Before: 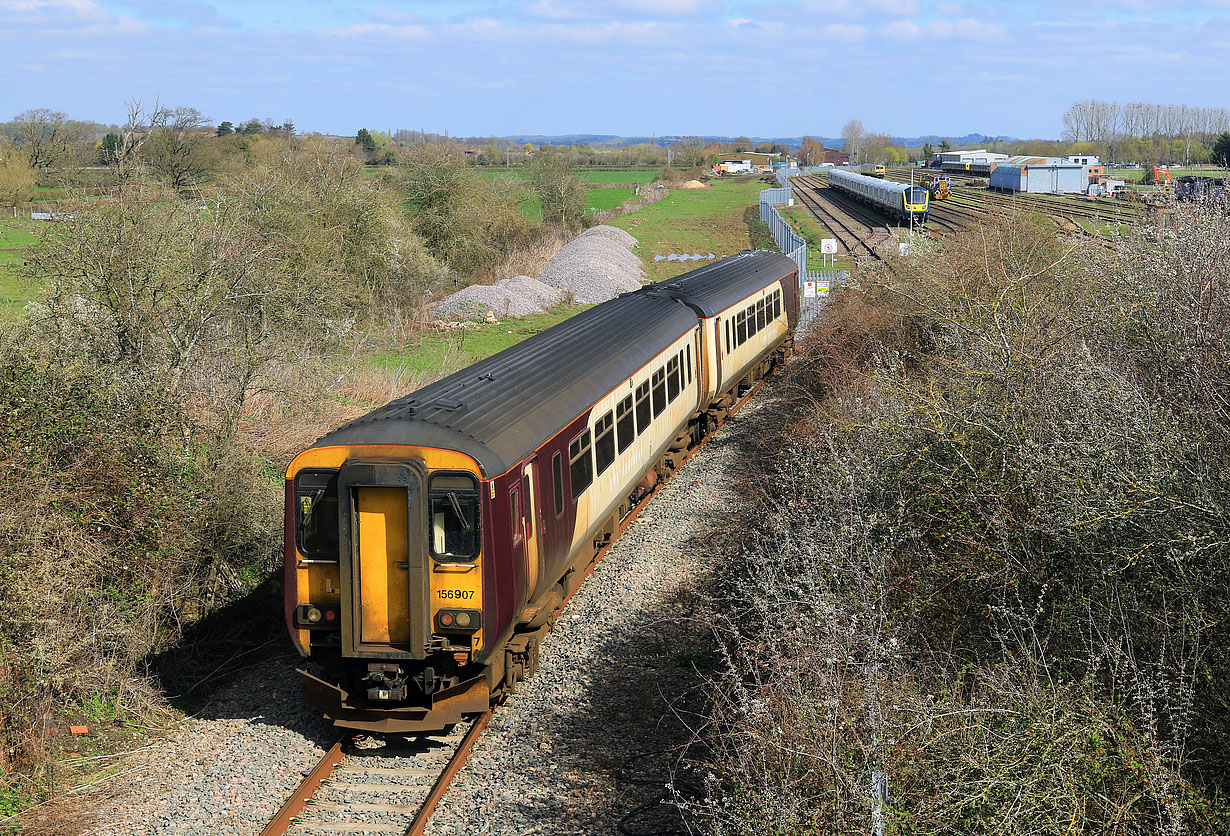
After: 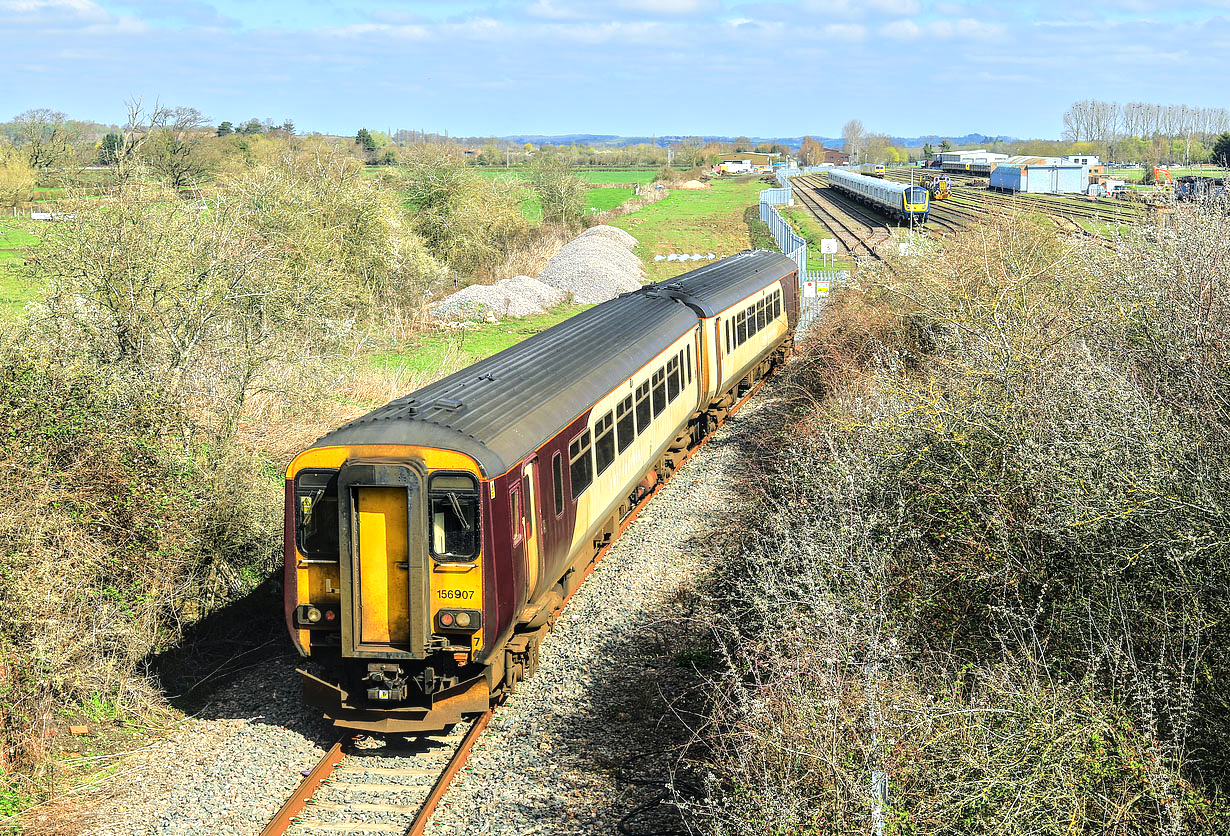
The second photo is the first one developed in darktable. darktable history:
tone equalizer: -7 EV 0.148 EV, -6 EV 0.622 EV, -5 EV 1.18 EV, -4 EV 1.33 EV, -3 EV 1.15 EV, -2 EV 0.6 EV, -1 EV 0.151 EV, smoothing diameter 2.18%, edges refinement/feathering 20.1, mask exposure compensation -1.57 EV, filter diffusion 5
color correction: highlights a* -4.48, highlights b* 6.39
local contrast: on, module defaults
